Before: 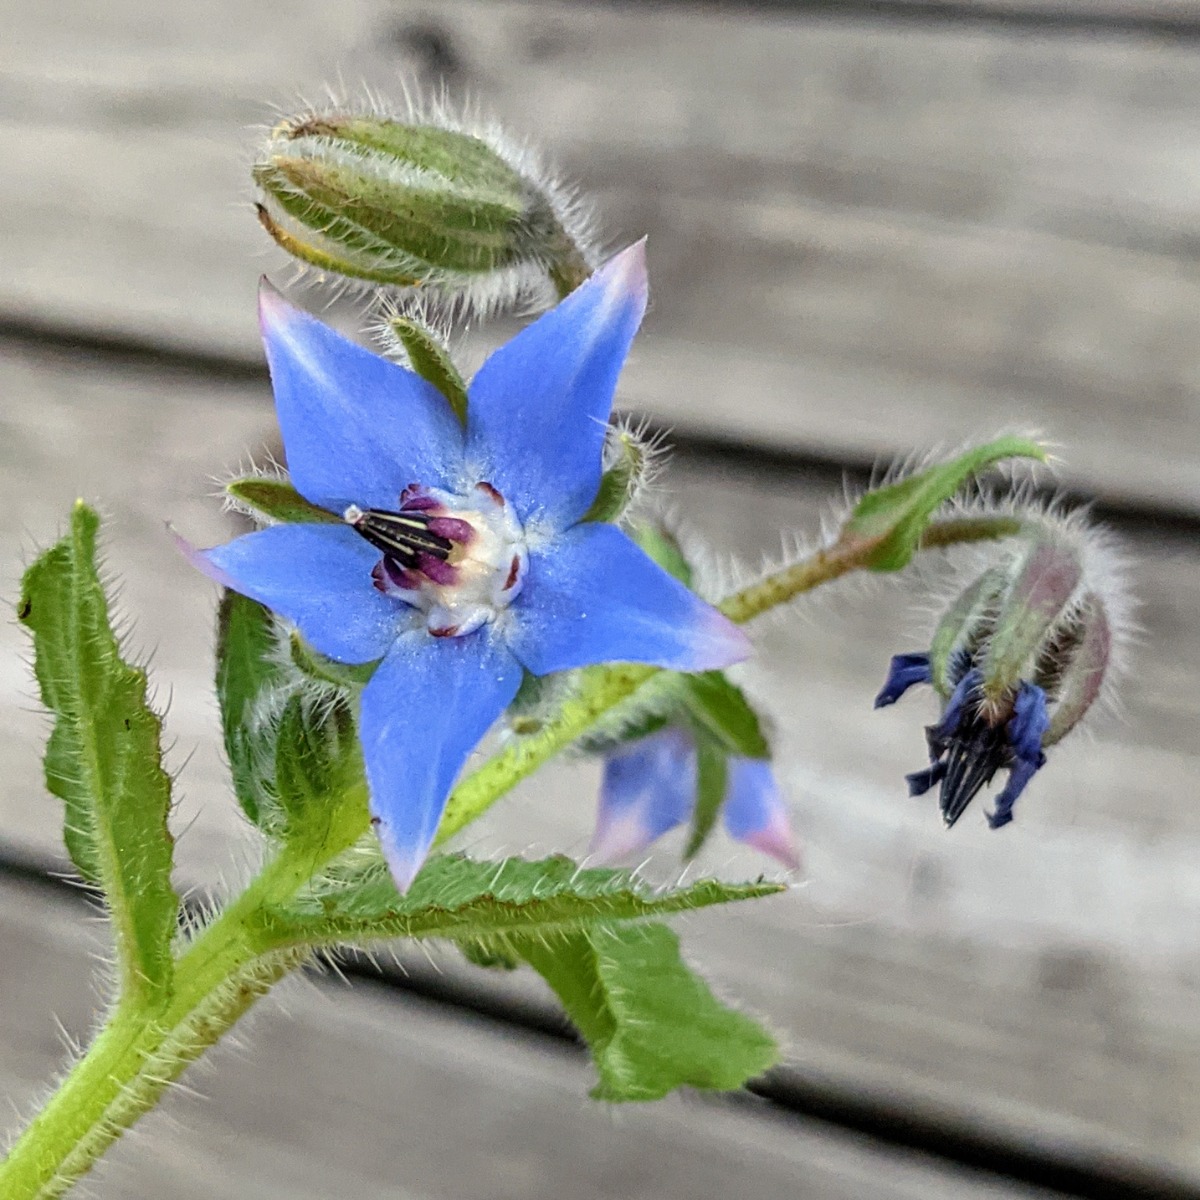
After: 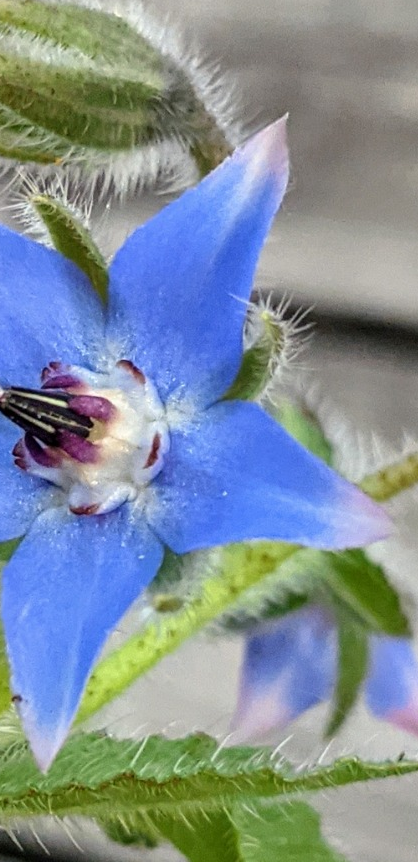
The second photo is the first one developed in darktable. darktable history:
crop and rotate: left 29.96%, top 10.232%, right 35.129%, bottom 17.87%
